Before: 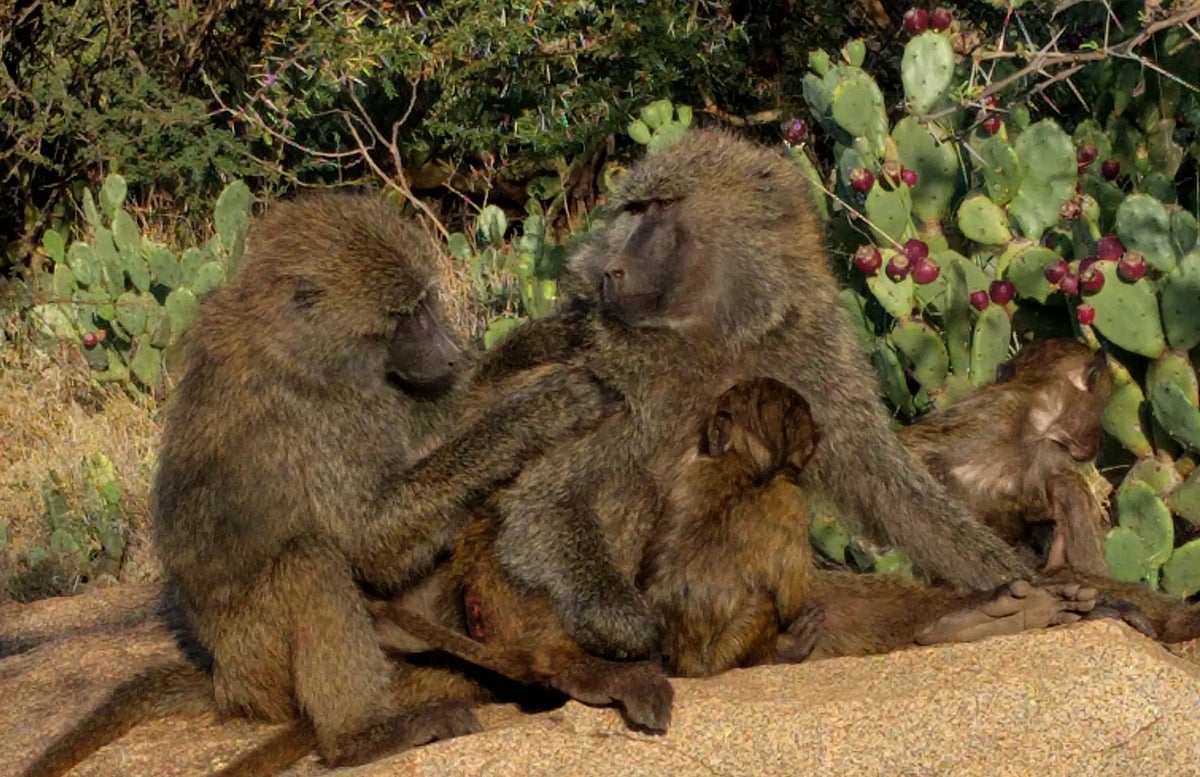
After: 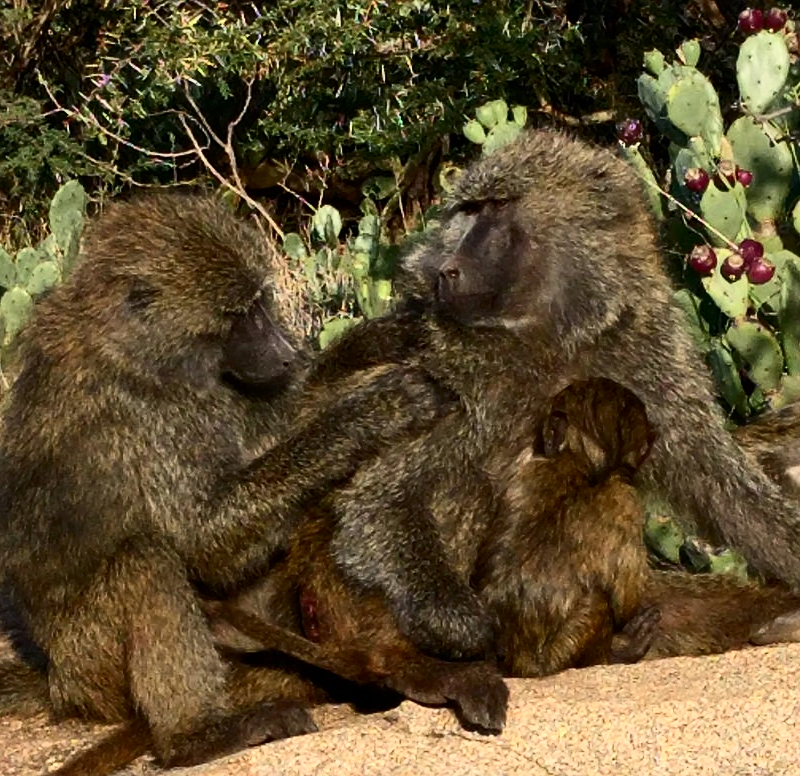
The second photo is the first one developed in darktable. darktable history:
crop and rotate: left 13.792%, right 19.54%
contrast brightness saturation: contrast 0.375, brightness 0.102
sharpen: radius 1.593, amount 0.36, threshold 1.137
